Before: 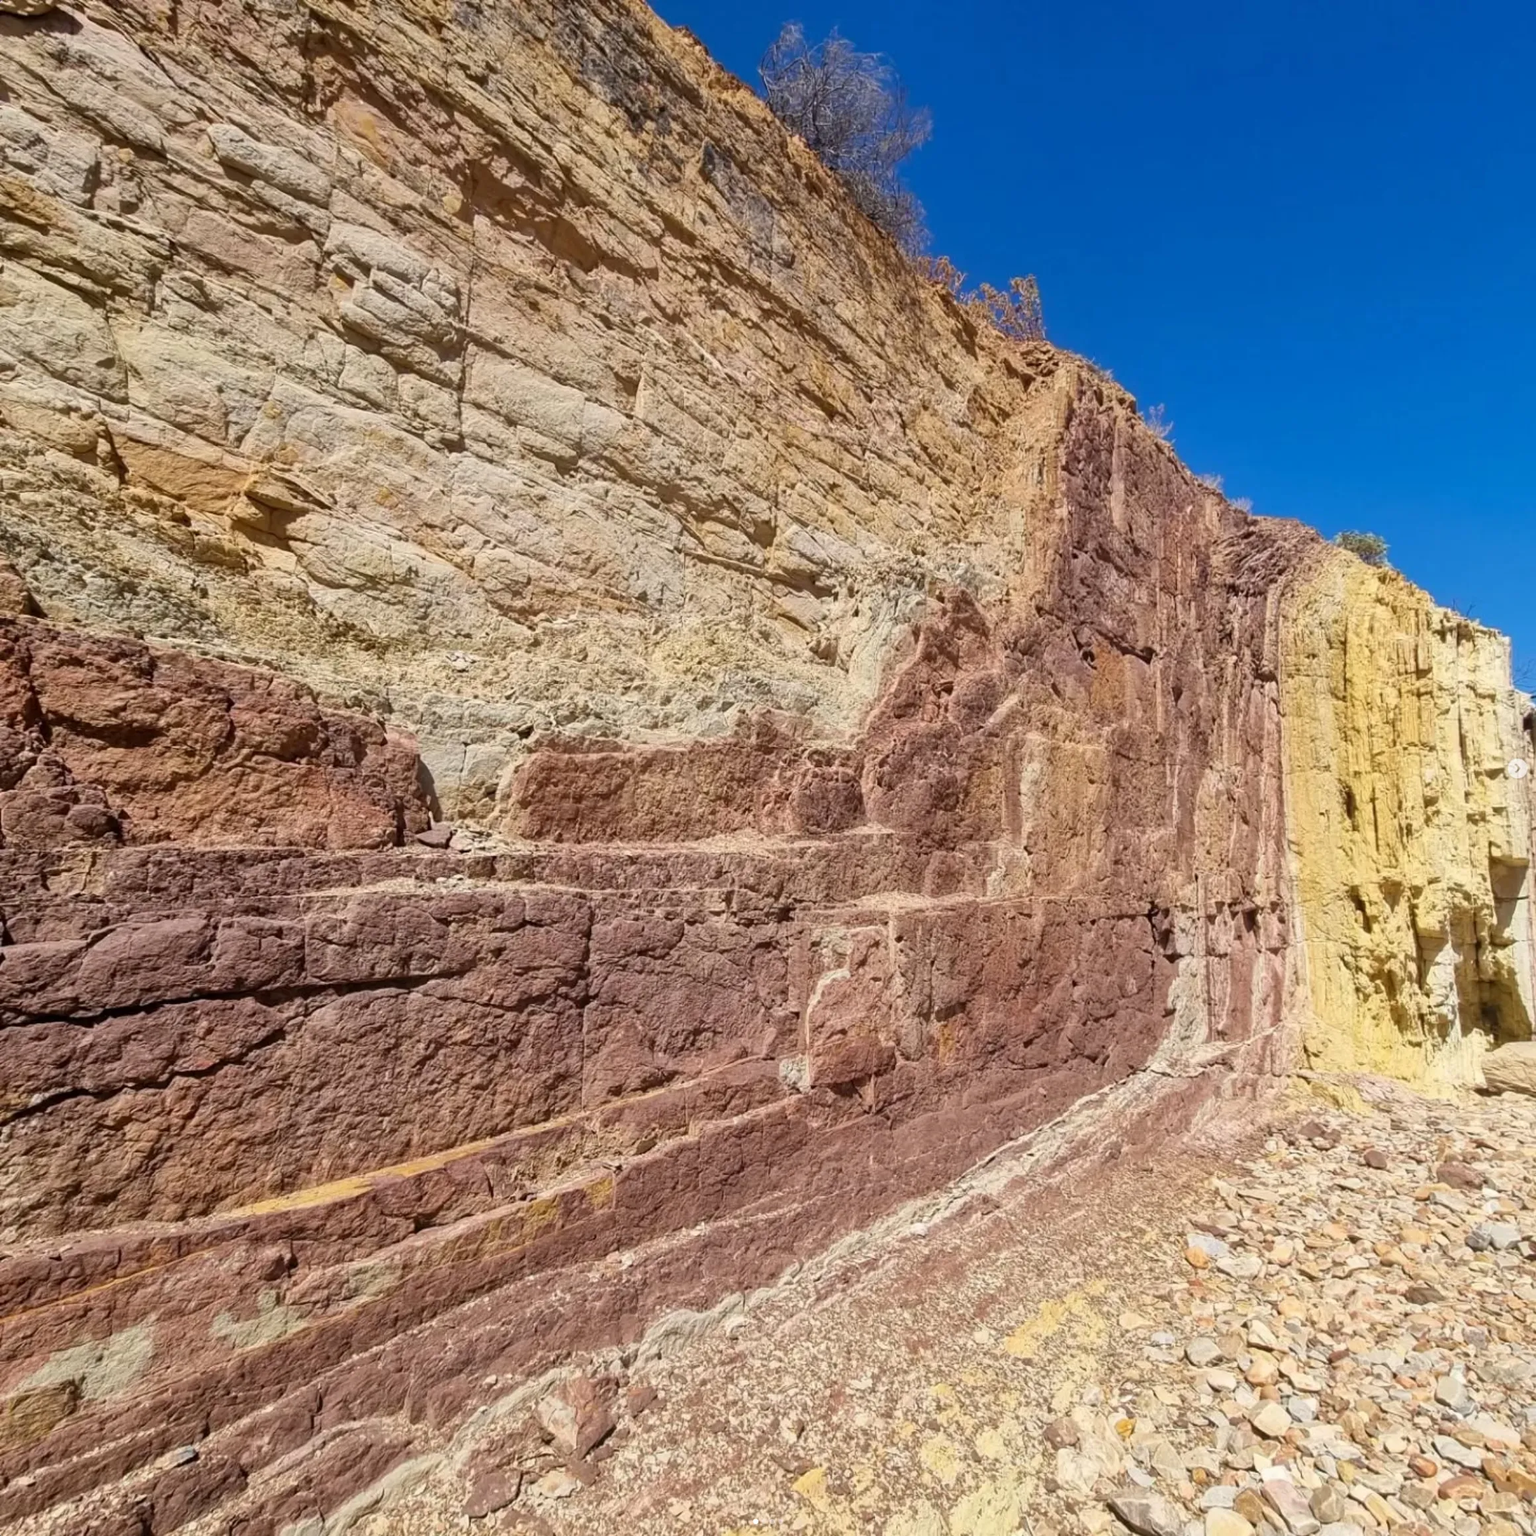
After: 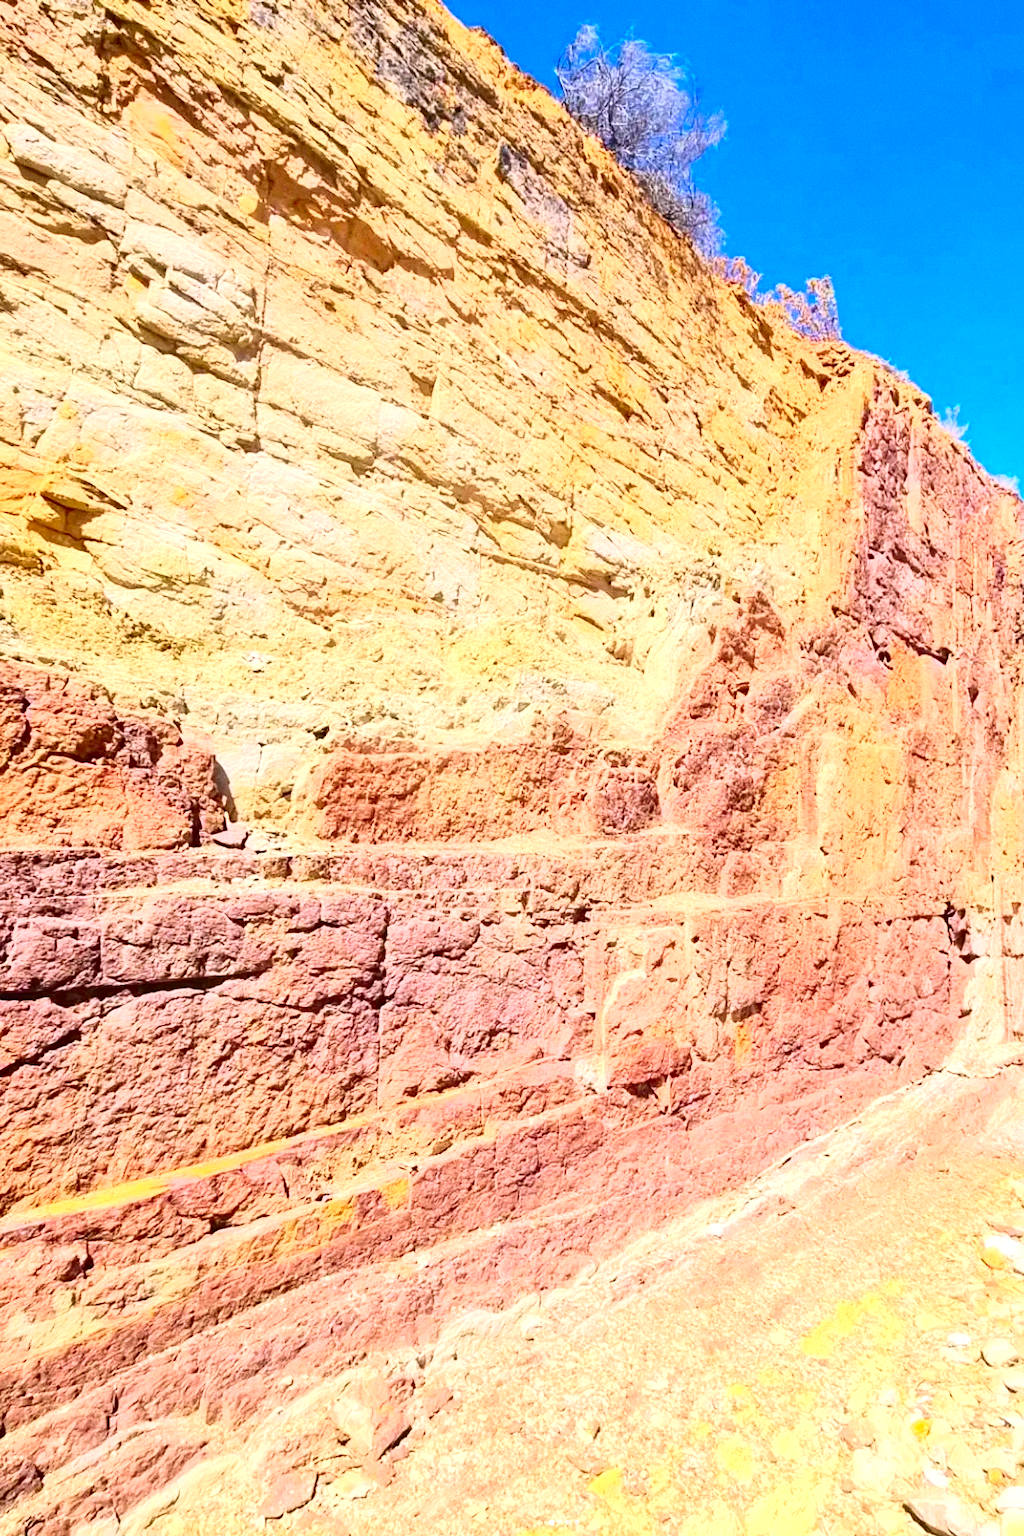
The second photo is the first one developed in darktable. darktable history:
base curve: curves: ch0 [(0, 0) (0.472, 0.508) (1, 1)]
contrast brightness saturation: contrast 0.09, saturation 0.28
grain: coarseness 0.47 ISO
crop and rotate: left 13.342%, right 19.991%
tone curve: curves: ch0 [(0, 0.031) (0.139, 0.084) (0.311, 0.278) (0.495, 0.544) (0.718, 0.816) (0.841, 0.909) (1, 0.967)]; ch1 [(0, 0) (0.272, 0.249) (0.388, 0.385) (0.479, 0.456) (0.495, 0.497) (0.538, 0.55) (0.578, 0.595) (0.707, 0.778) (1, 1)]; ch2 [(0, 0) (0.125, 0.089) (0.353, 0.329) (0.443, 0.408) (0.502, 0.495) (0.56, 0.553) (0.608, 0.631) (1, 1)], color space Lab, independent channels, preserve colors none
white balance: red 0.982, blue 1.018
exposure: black level correction 0, exposure 1.173 EV, compensate exposure bias true, compensate highlight preservation false
